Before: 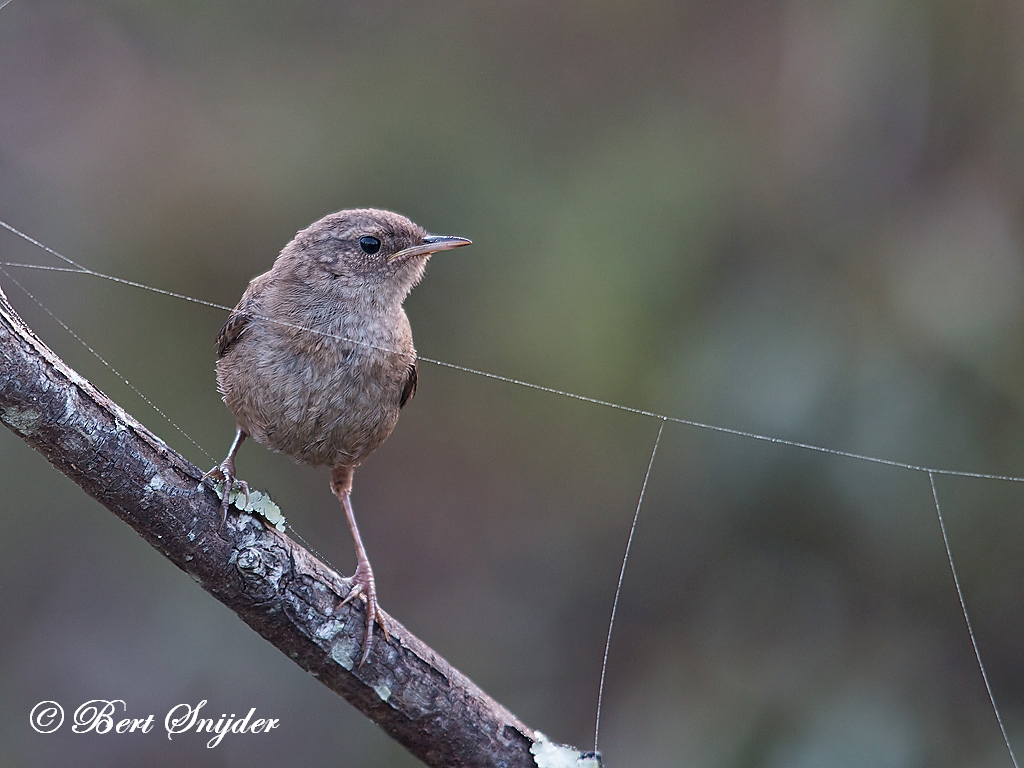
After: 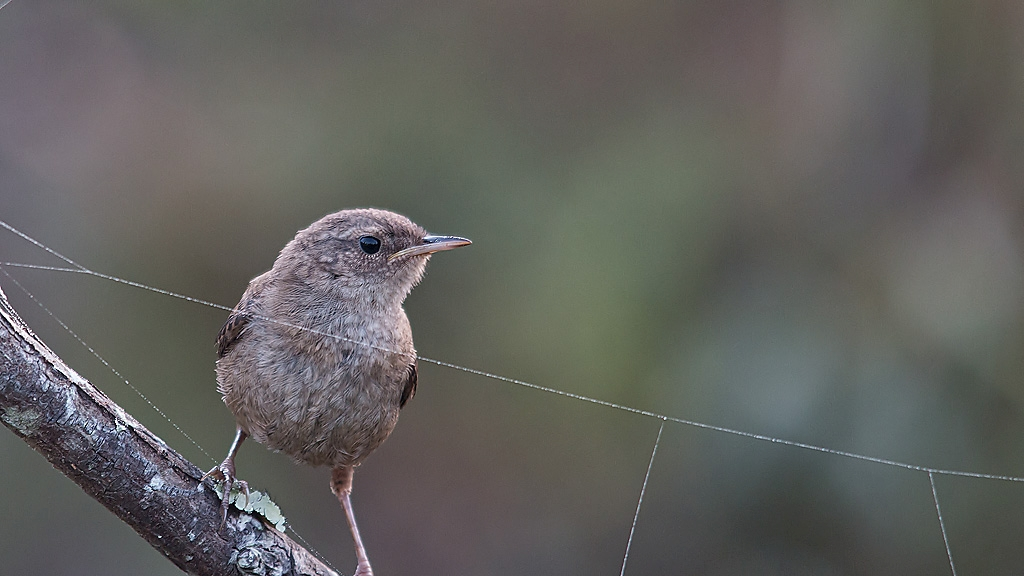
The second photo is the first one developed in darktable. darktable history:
crop: bottom 24.967%
contrast brightness saturation: contrast 0.01, saturation -0.05
